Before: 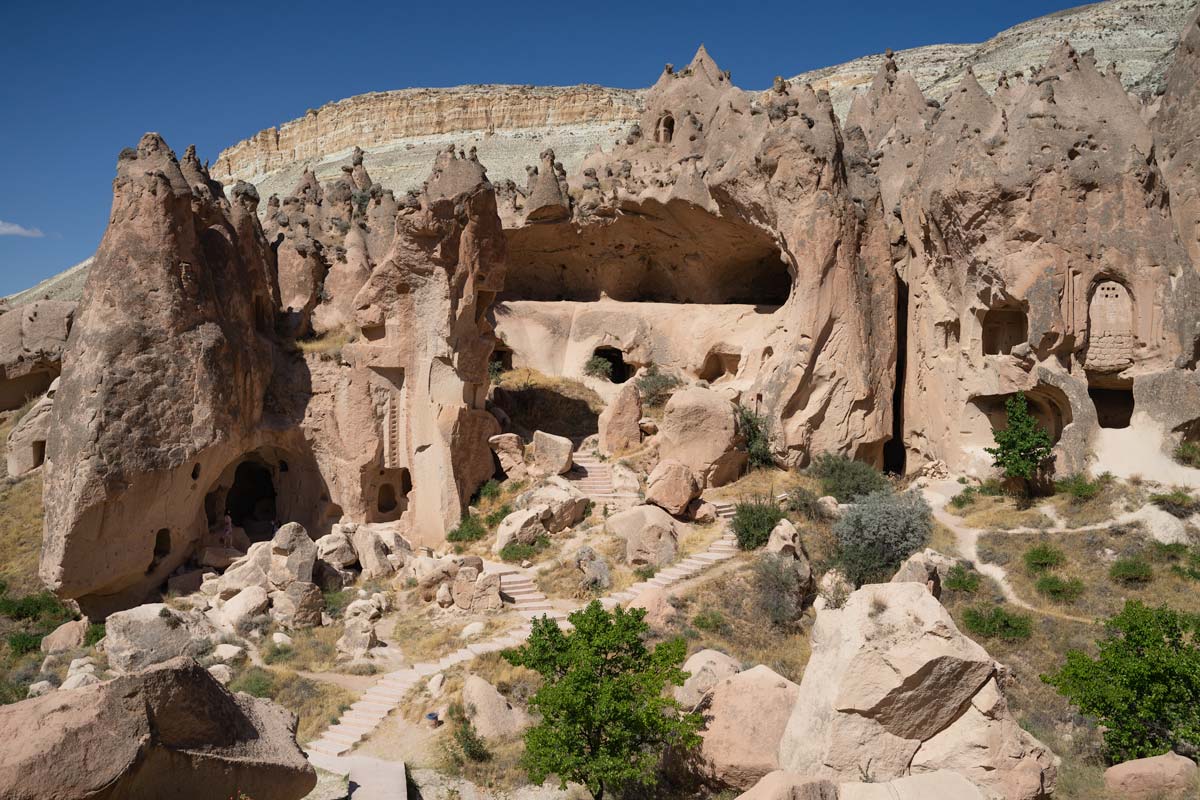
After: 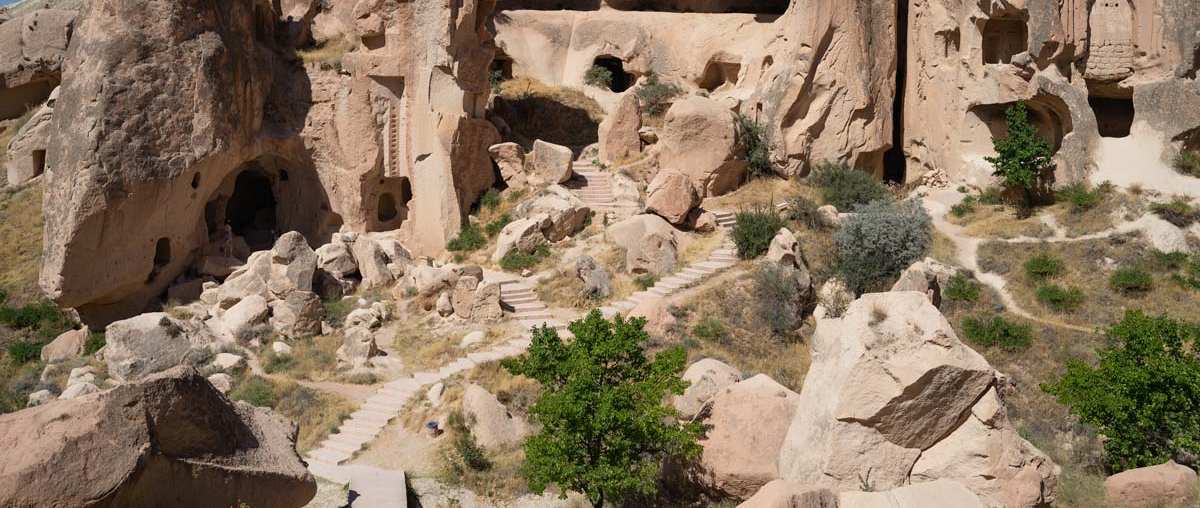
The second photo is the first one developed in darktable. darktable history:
crop and rotate: top 36.407%
